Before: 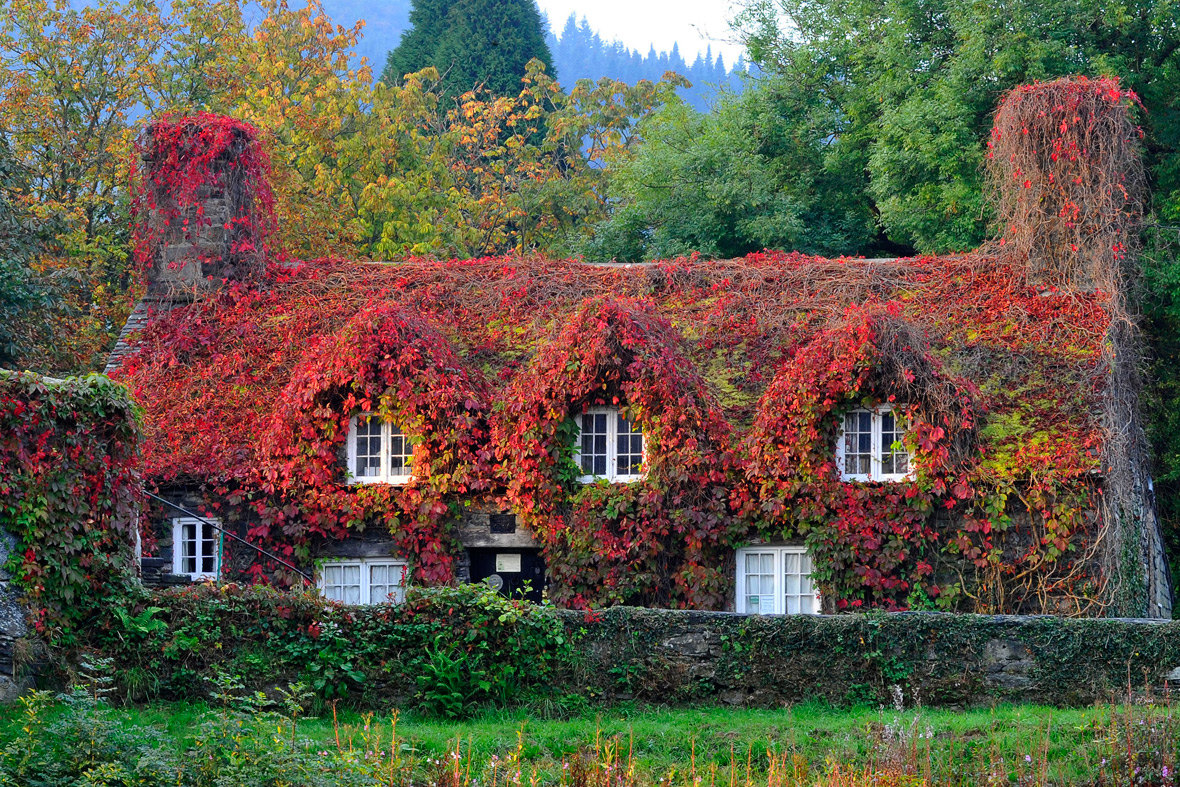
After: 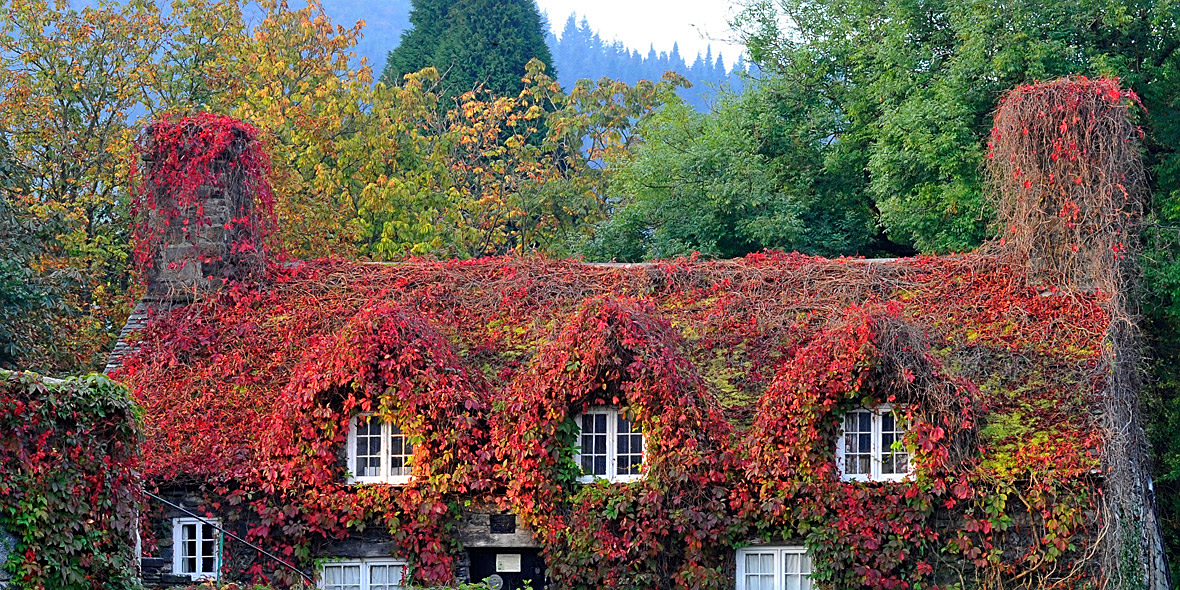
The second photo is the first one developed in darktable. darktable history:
crop: bottom 24.981%
sharpen: on, module defaults
